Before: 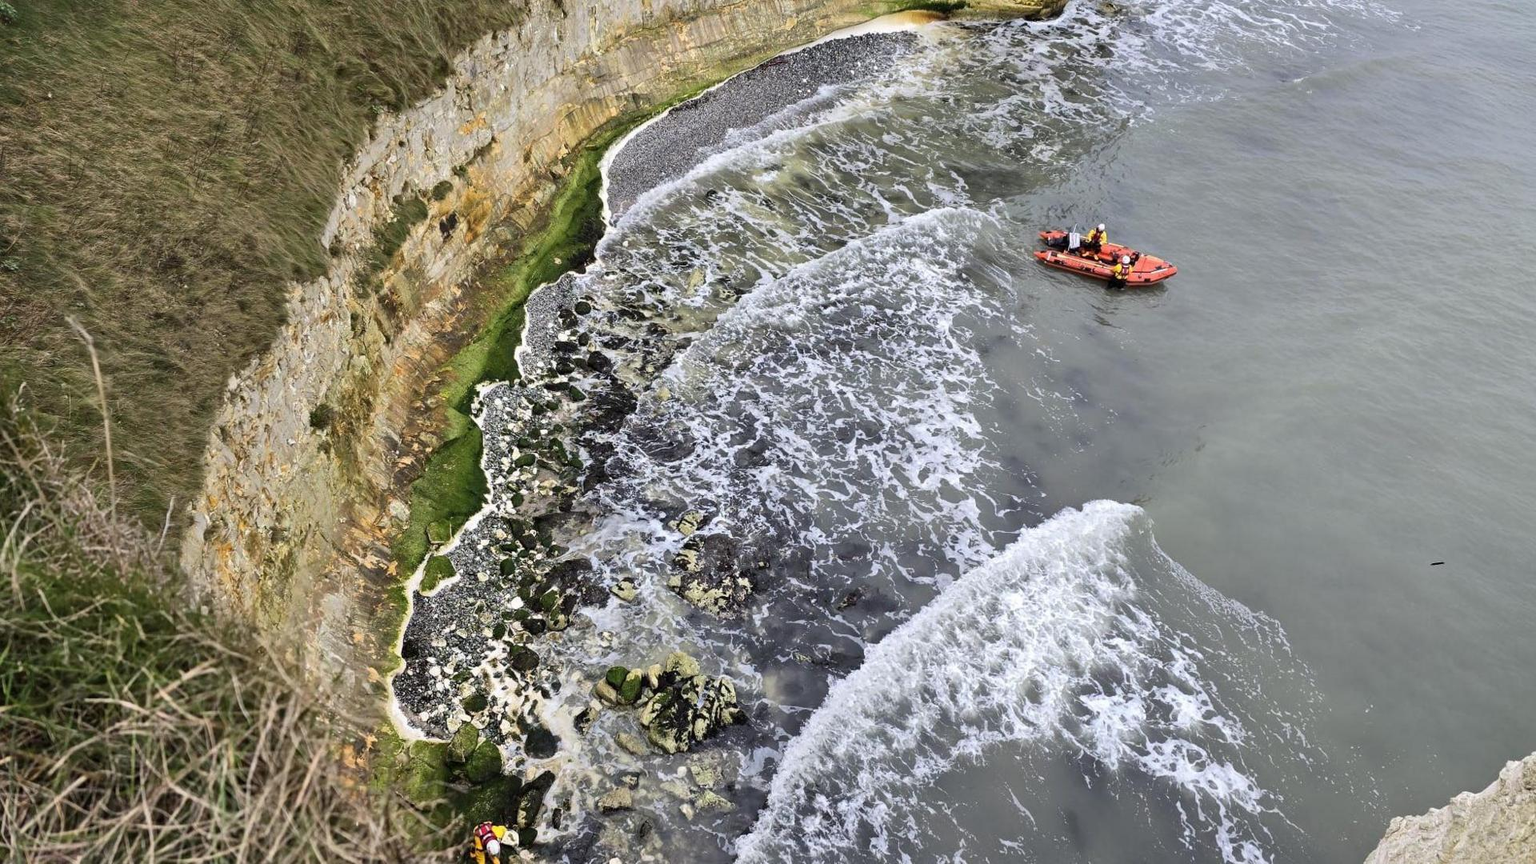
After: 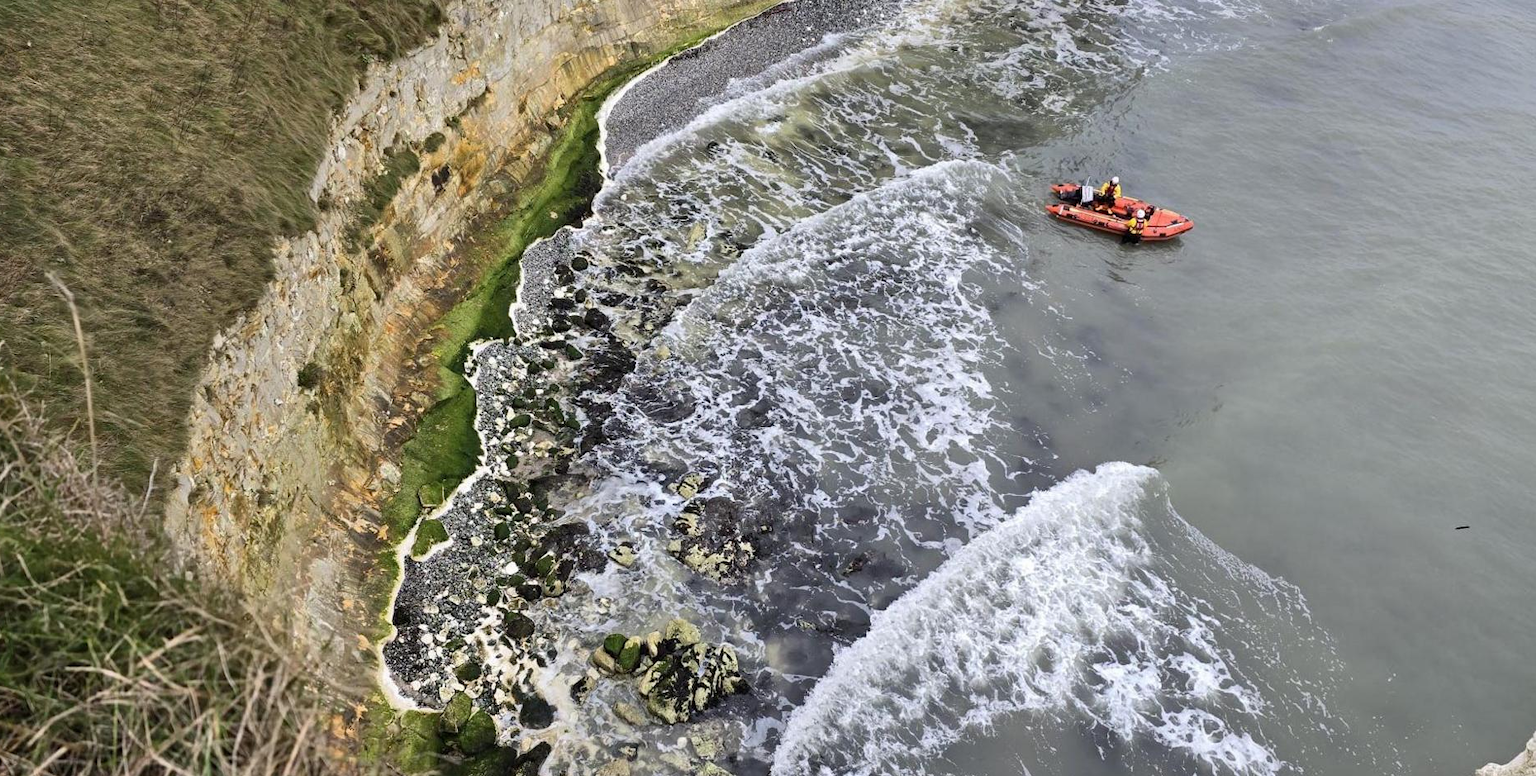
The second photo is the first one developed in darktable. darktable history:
crop: left 1.437%, top 6.118%, right 1.718%, bottom 6.803%
